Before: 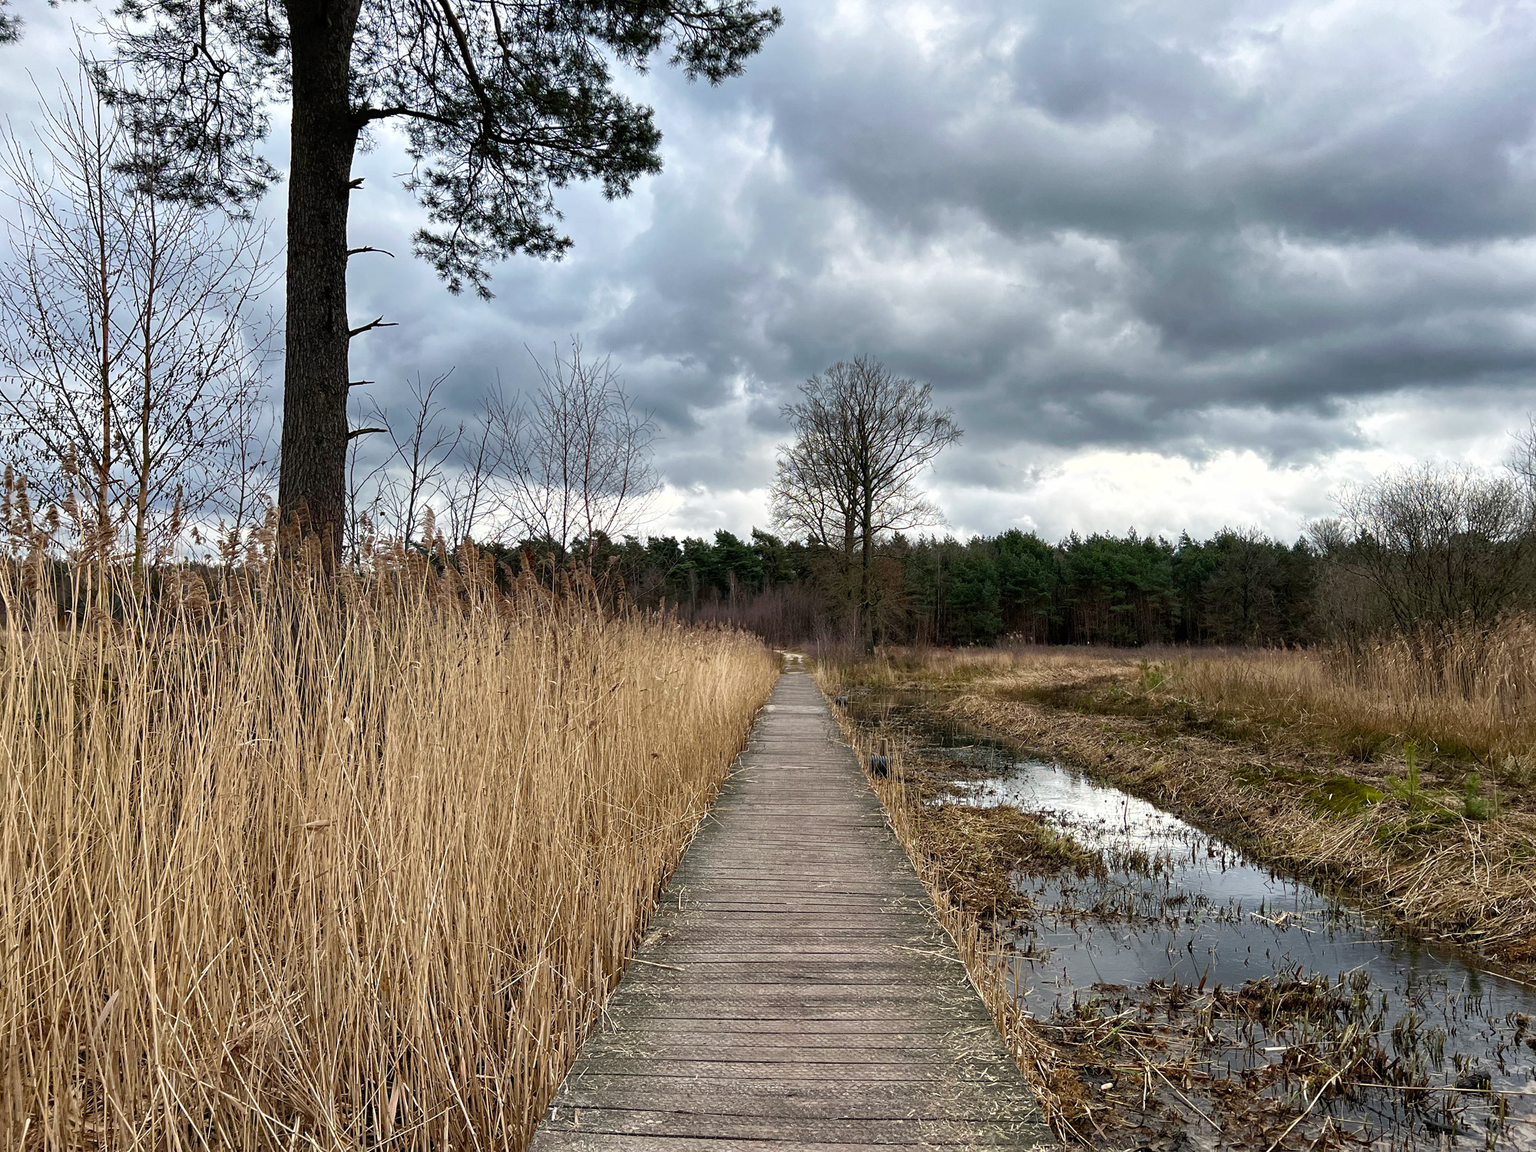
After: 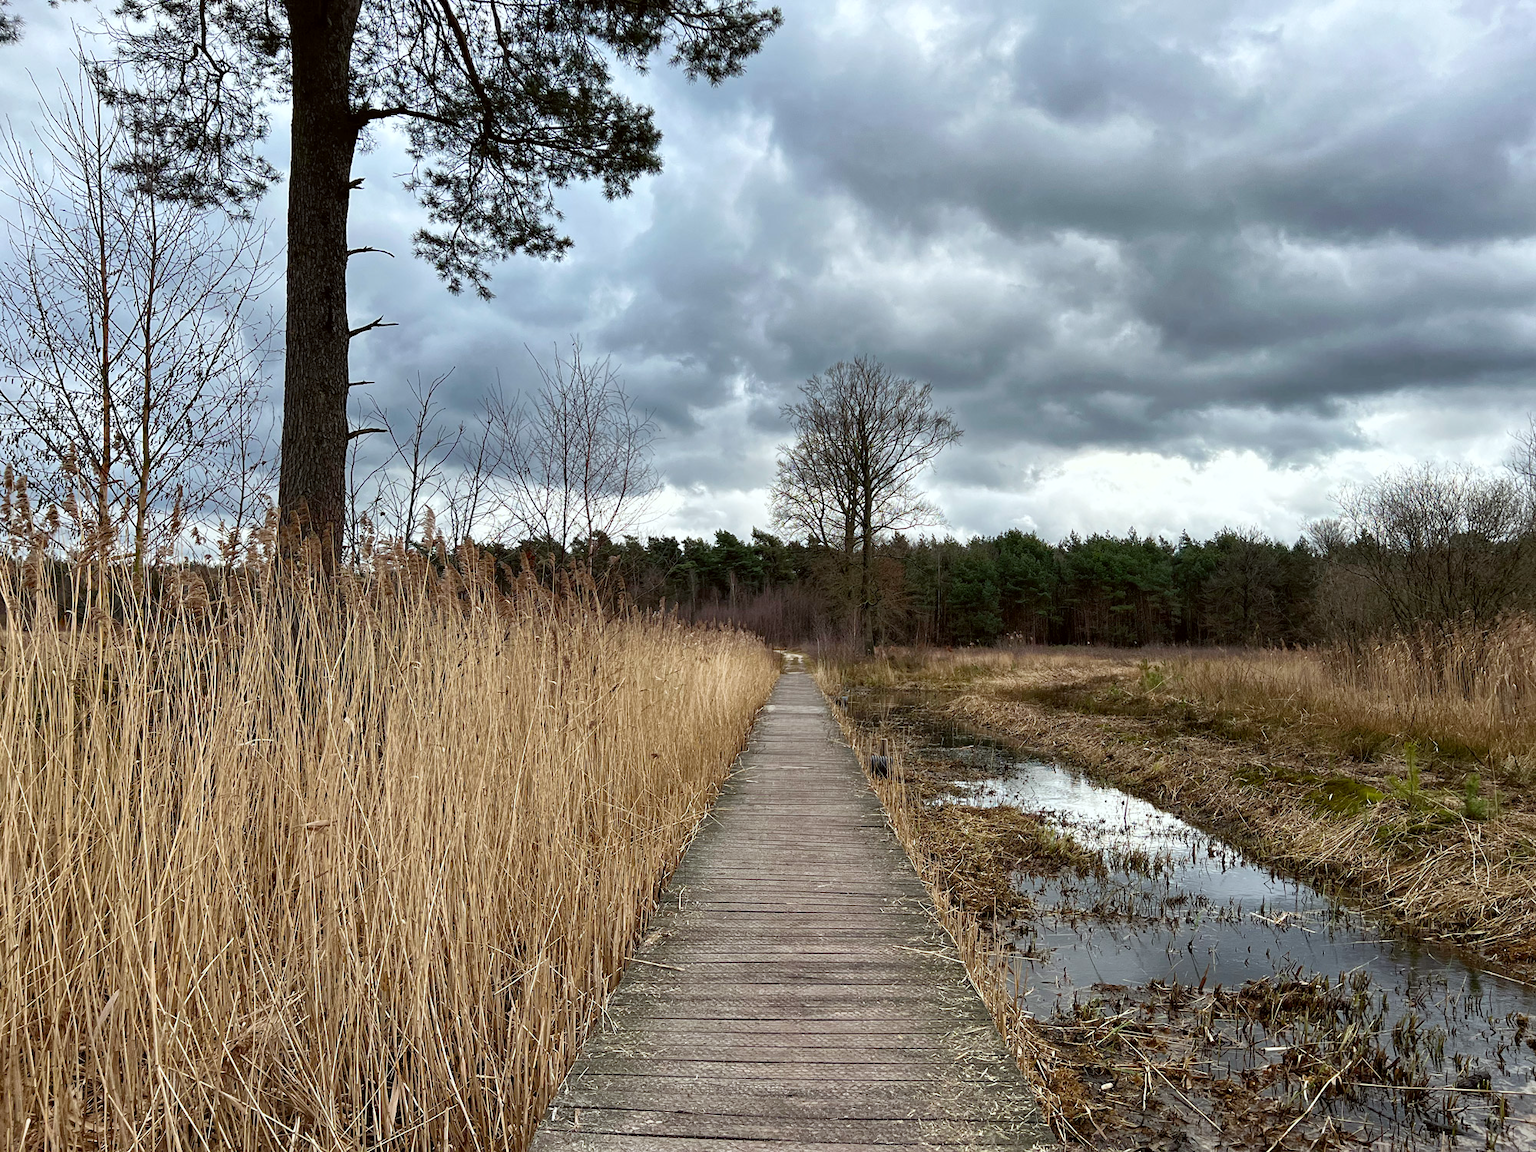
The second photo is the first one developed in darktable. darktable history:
color correction: highlights a* -2.79, highlights b* -2.67, shadows a* 2.09, shadows b* 2.8
